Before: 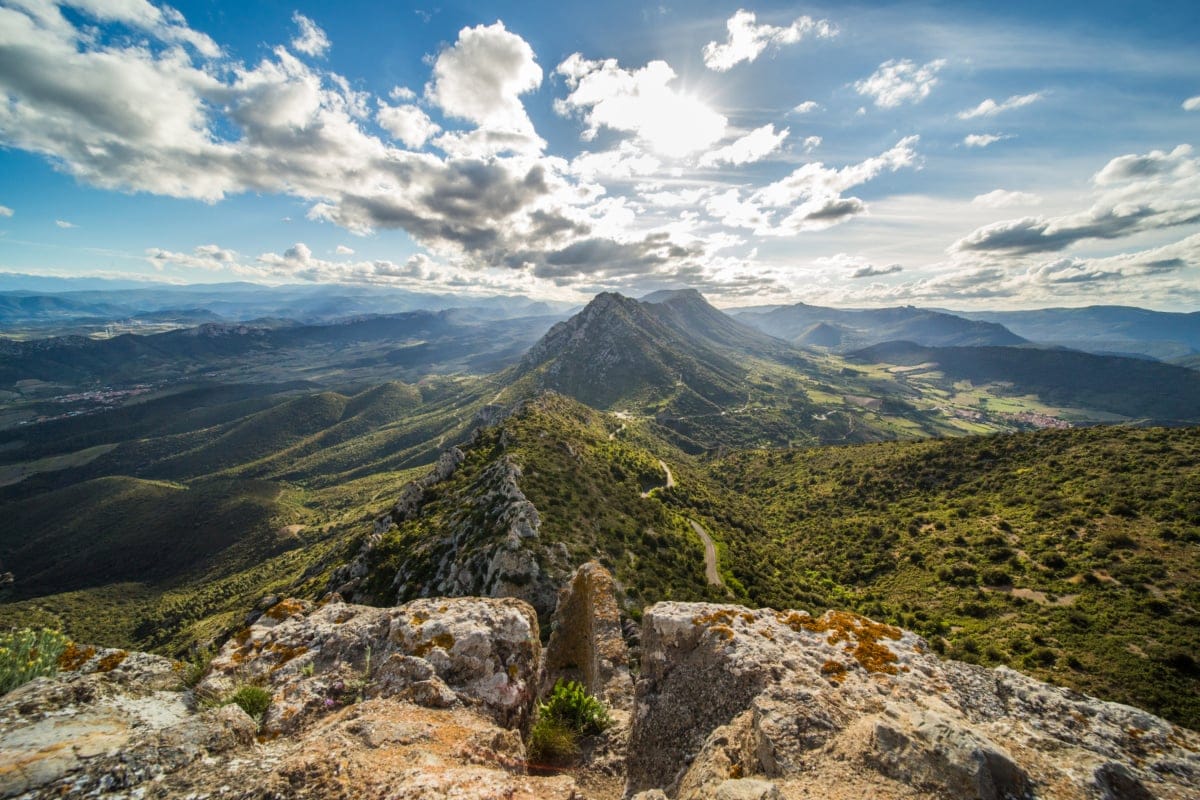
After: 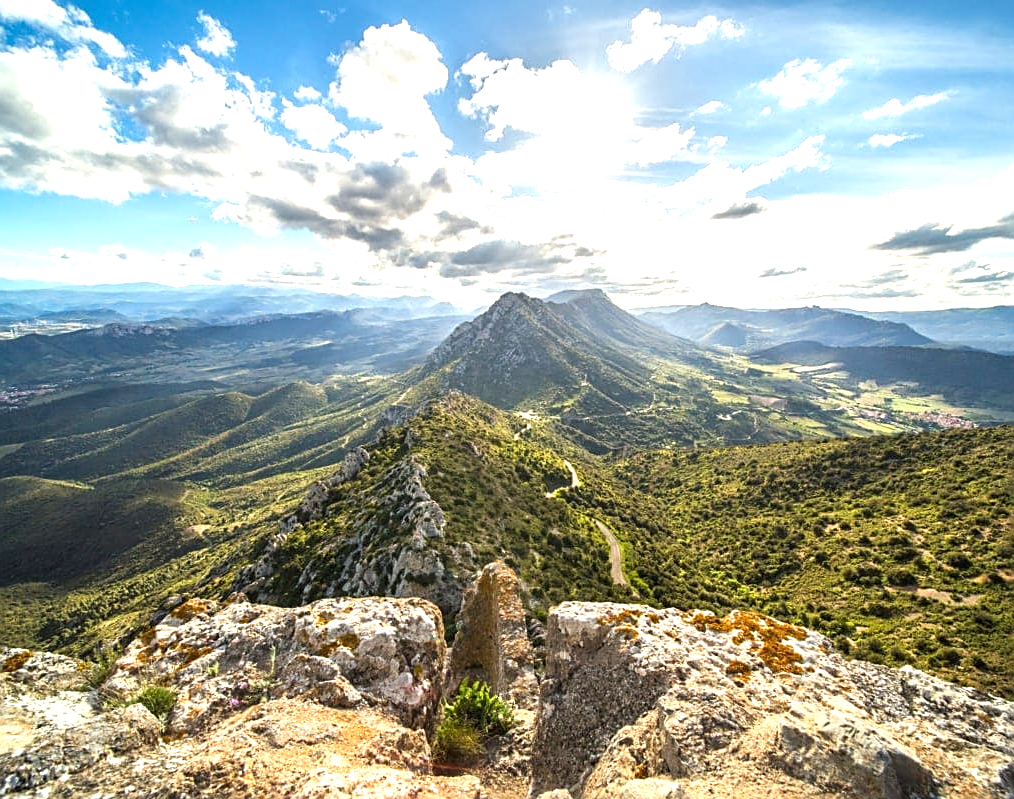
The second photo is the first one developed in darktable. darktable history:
tone equalizer: on, module defaults
exposure: black level correction 0, exposure 1.001 EV, compensate exposure bias true, compensate highlight preservation false
crop: left 7.984%, right 7.513%
sharpen: on, module defaults
